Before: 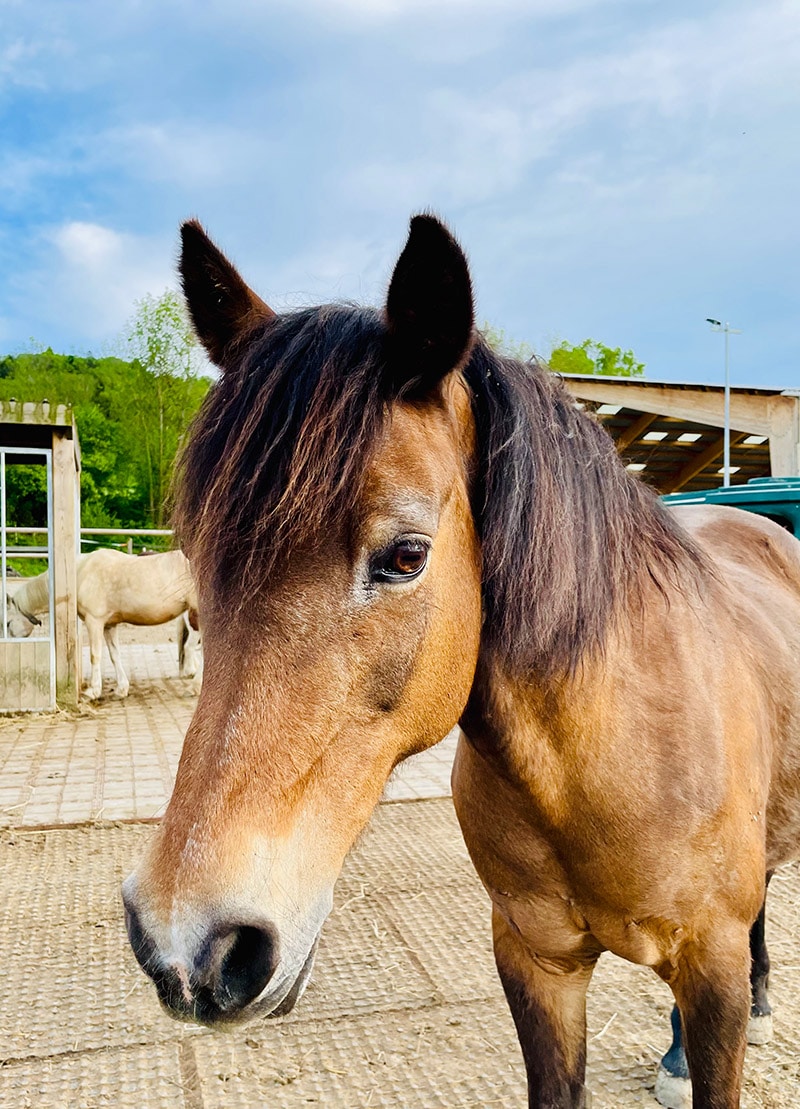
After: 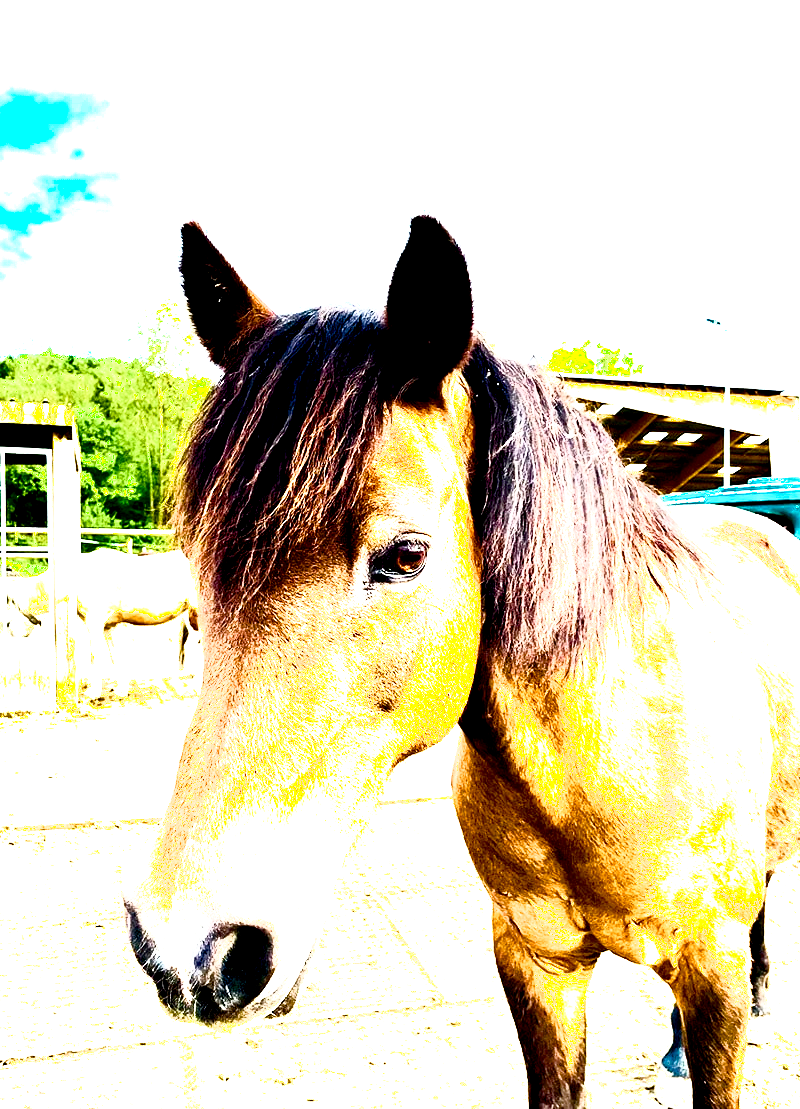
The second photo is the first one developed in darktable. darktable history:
color balance rgb: linear chroma grading › global chroma 14.734%, perceptual saturation grading › global saturation 24.877%, perceptual saturation grading › highlights -50.139%, perceptual saturation grading › shadows 30.054%, perceptual brilliance grading › global brilliance -4.865%, perceptual brilliance grading › highlights 23.947%, perceptual brilliance grading › mid-tones 7.138%, perceptual brilliance grading › shadows -4.593%, global vibrance 20%
shadows and highlights: shadows -63.38, white point adjustment -5.34, highlights 61.62
exposure: black level correction 0.009, exposure 1.422 EV, compensate exposure bias true, compensate highlight preservation false
